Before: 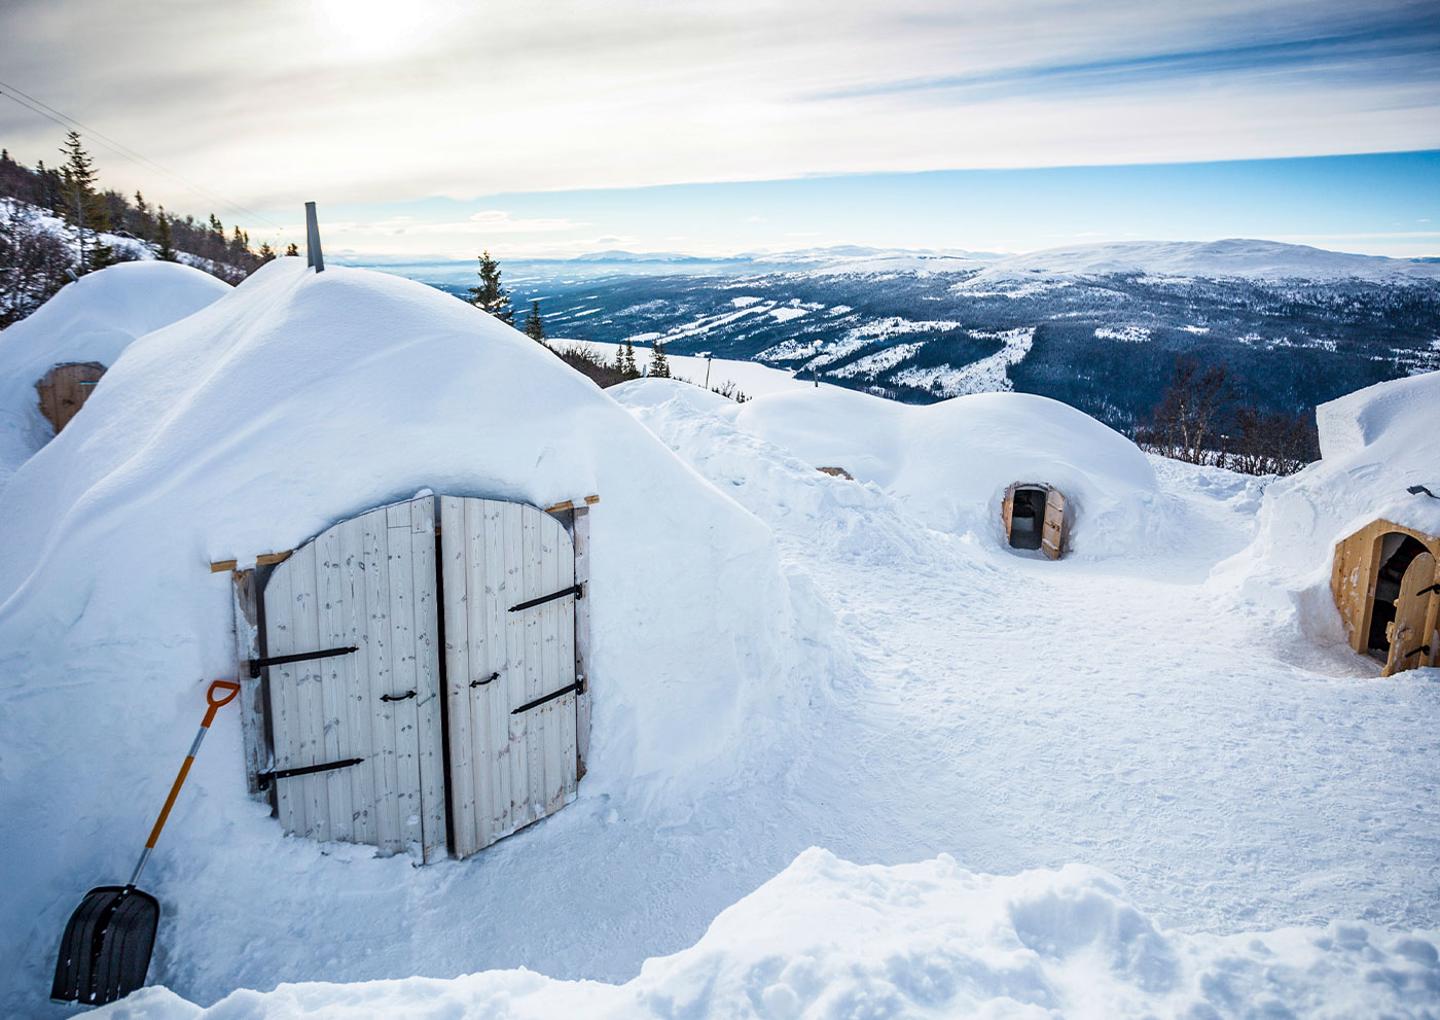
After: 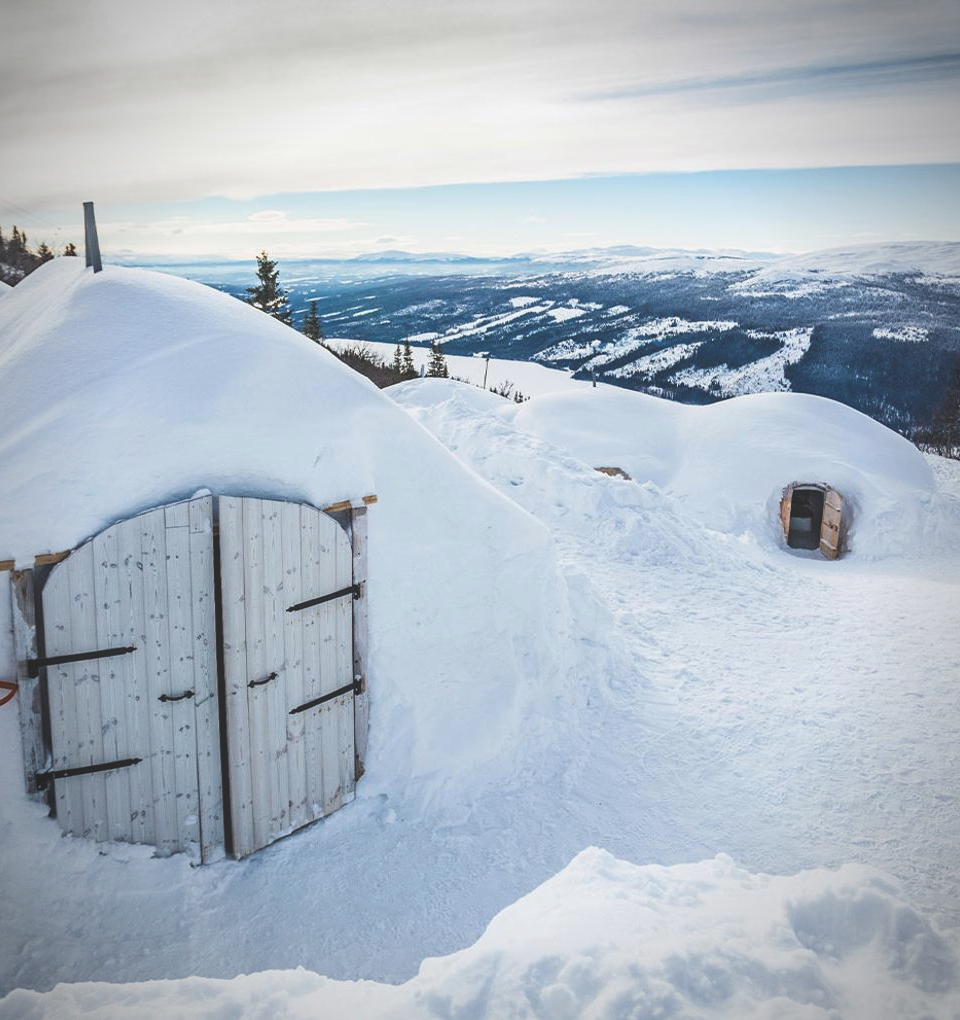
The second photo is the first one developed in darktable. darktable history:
crop: left 15.422%, right 17.853%
exposure: black level correction -0.025, exposure -0.118 EV, compensate exposure bias true, compensate highlight preservation false
vignetting: automatic ratio true
